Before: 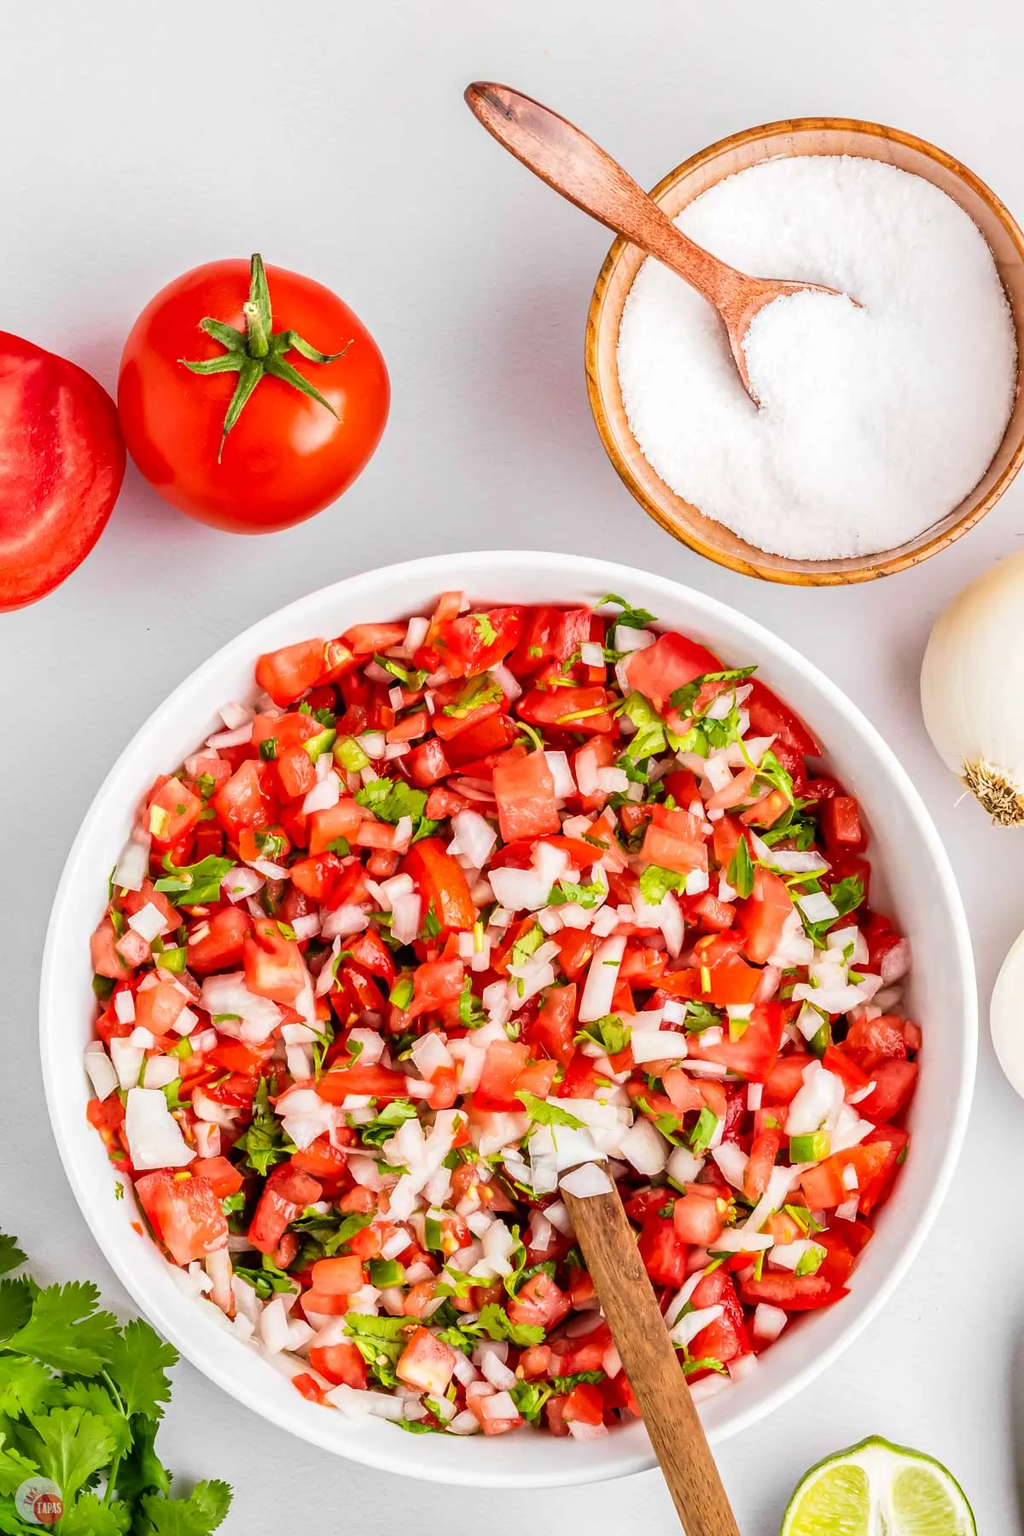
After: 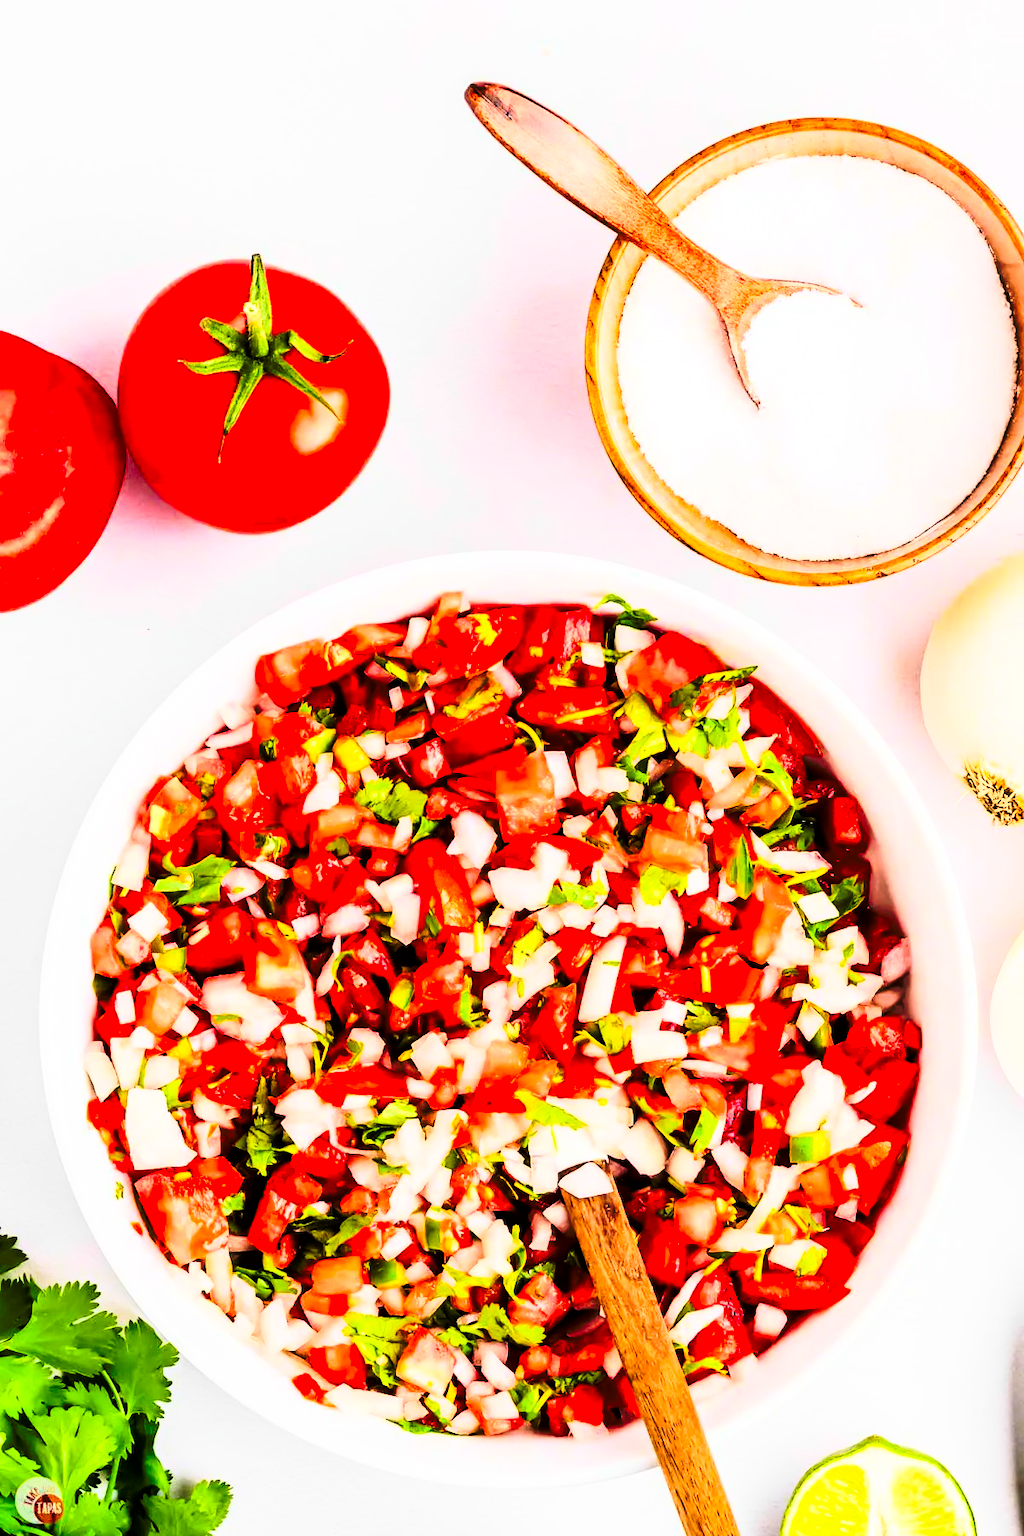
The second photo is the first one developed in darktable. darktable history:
rgb curve: curves: ch0 [(0, 0) (0.21, 0.15) (0.24, 0.21) (0.5, 0.75) (0.75, 0.96) (0.89, 0.99) (1, 1)]; ch1 [(0, 0.02) (0.21, 0.13) (0.25, 0.2) (0.5, 0.67) (0.75, 0.9) (0.89, 0.97) (1, 1)]; ch2 [(0, 0.02) (0.21, 0.13) (0.25, 0.2) (0.5, 0.67) (0.75, 0.9) (0.89, 0.97) (1, 1)], compensate middle gray true
color balance rgb: perceptual saturation grading › global saturation 8.89%, saturation formula JzAzBz (2021)
tone curve: curves: ch0 [(0, 0) (0.003, 0.002) (0.011, 0.007) (0.025, 0.015) (0.044, 0.026) (0.069, 0.041) (0.1, 0.059) (0.136, 0.08) (0.177, 0.105) (0.224, 0.132) (0.277, 0.163) (0.335, 0.198) (0.399, 0.253) (0.468, 0.341) (0.543, 0.435) (0.623, 0.532) (0.709, 0.635) (0.801, 0.745) (0.898, 0.873) (1, 1)], preserve colors none
